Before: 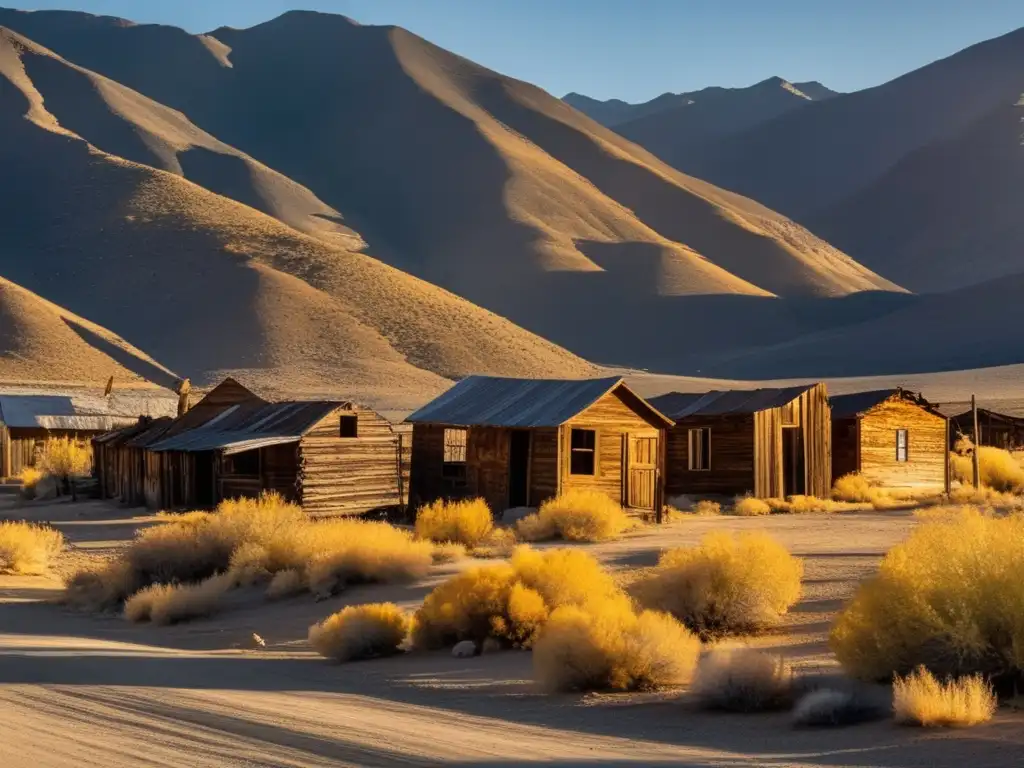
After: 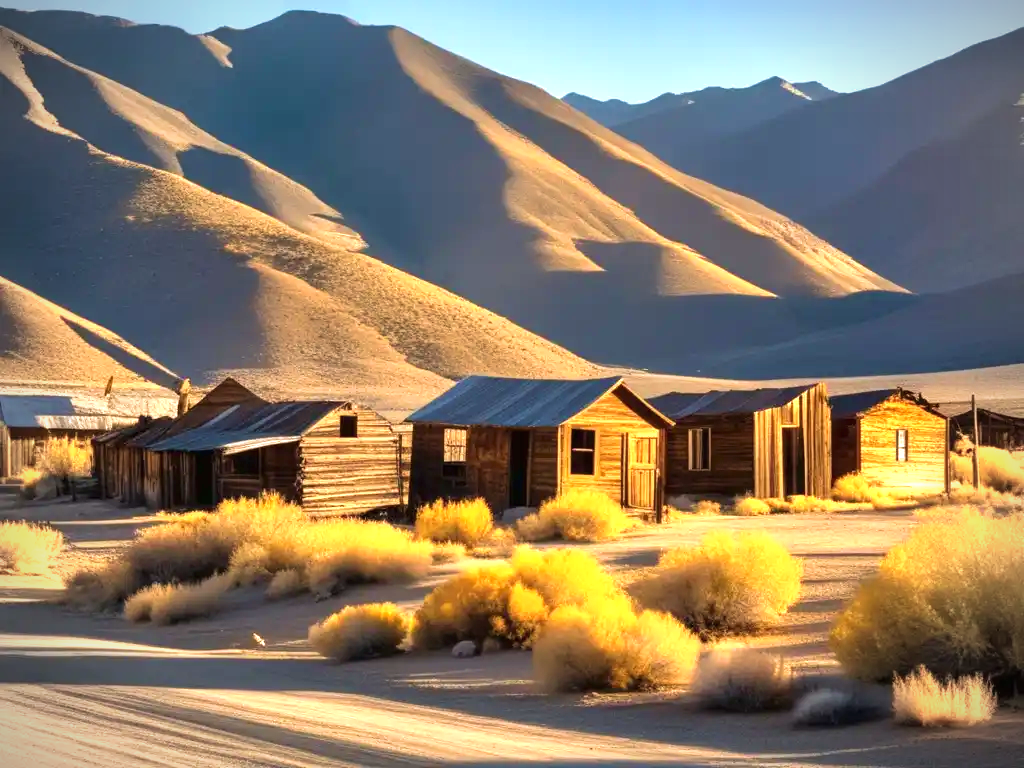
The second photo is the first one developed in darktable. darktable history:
exposure: black level correction 0, exposure 1.105 EV, compensate exposure bias true, compensate highlight preservation false
vignetting: on, module defaults
velvia: on, module defaults
